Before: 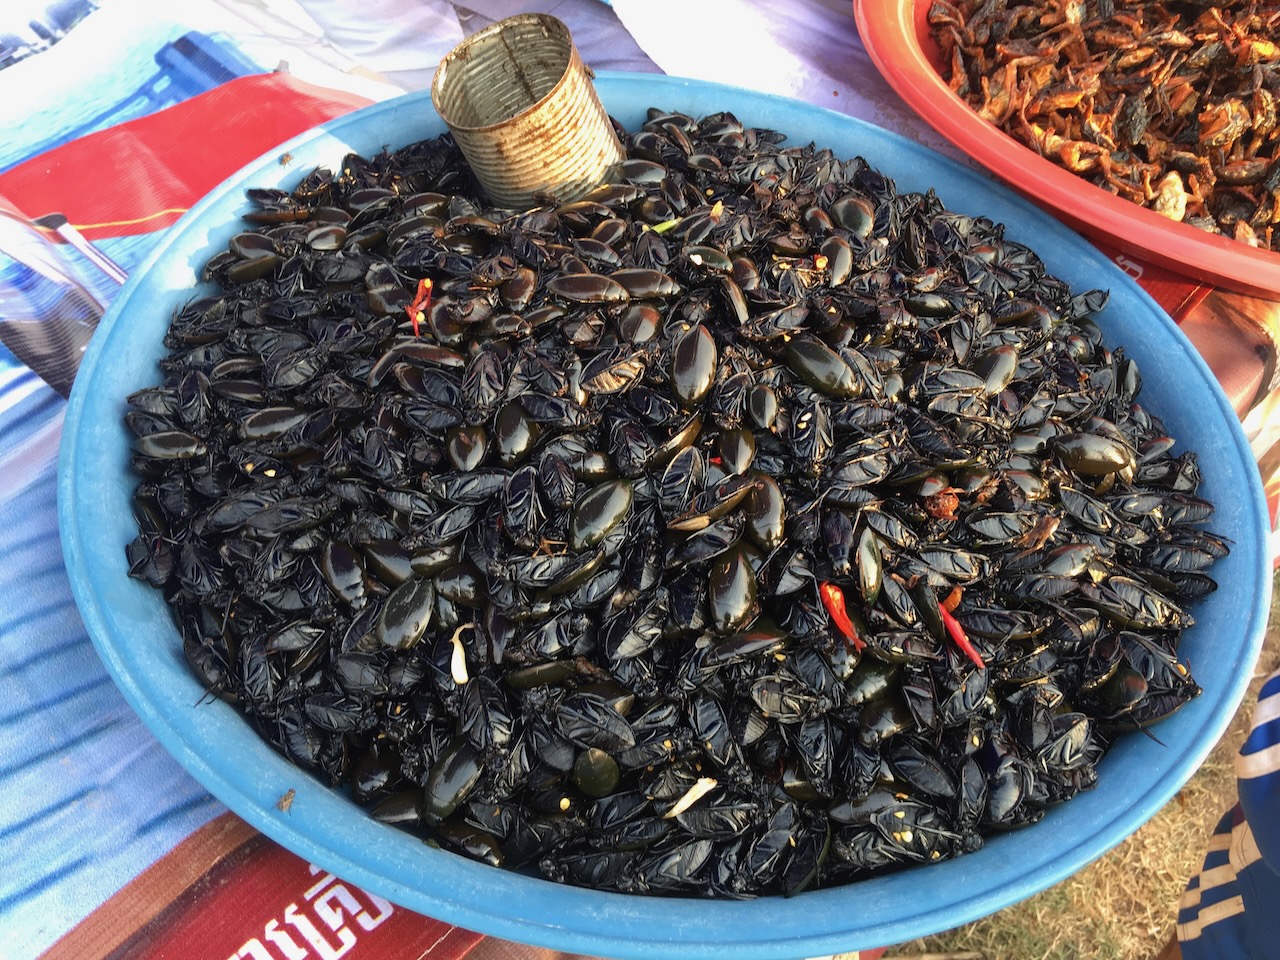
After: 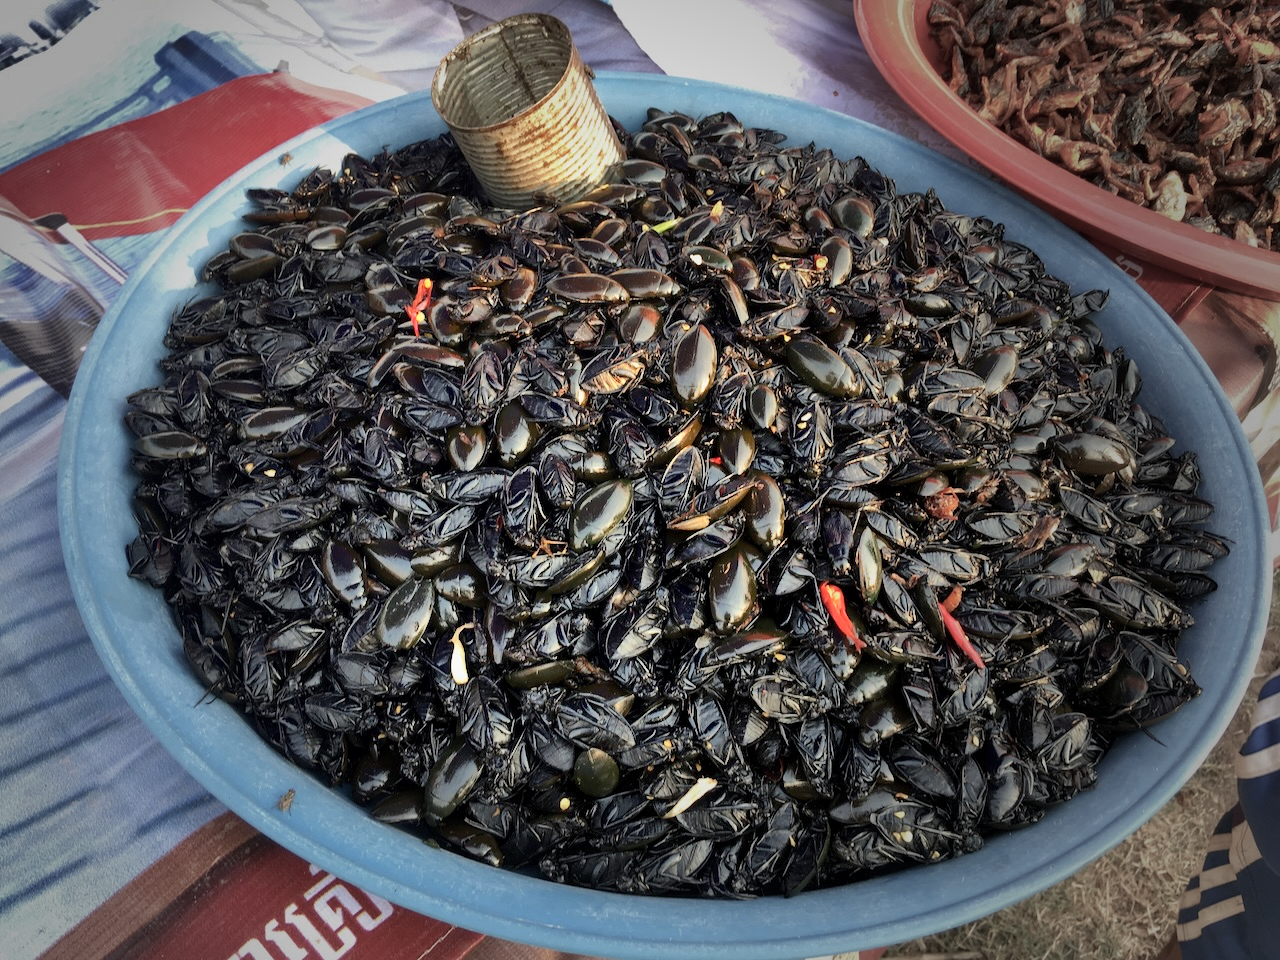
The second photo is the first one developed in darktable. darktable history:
vignetting: fall-off start 33.76%, fall-off radius 64.94%, brightness -0.575, center (-0.12, -0.002), width/height ratio 0.959
shadows and highlights: shadows 60, highlights -60.23, soften with gaussian
